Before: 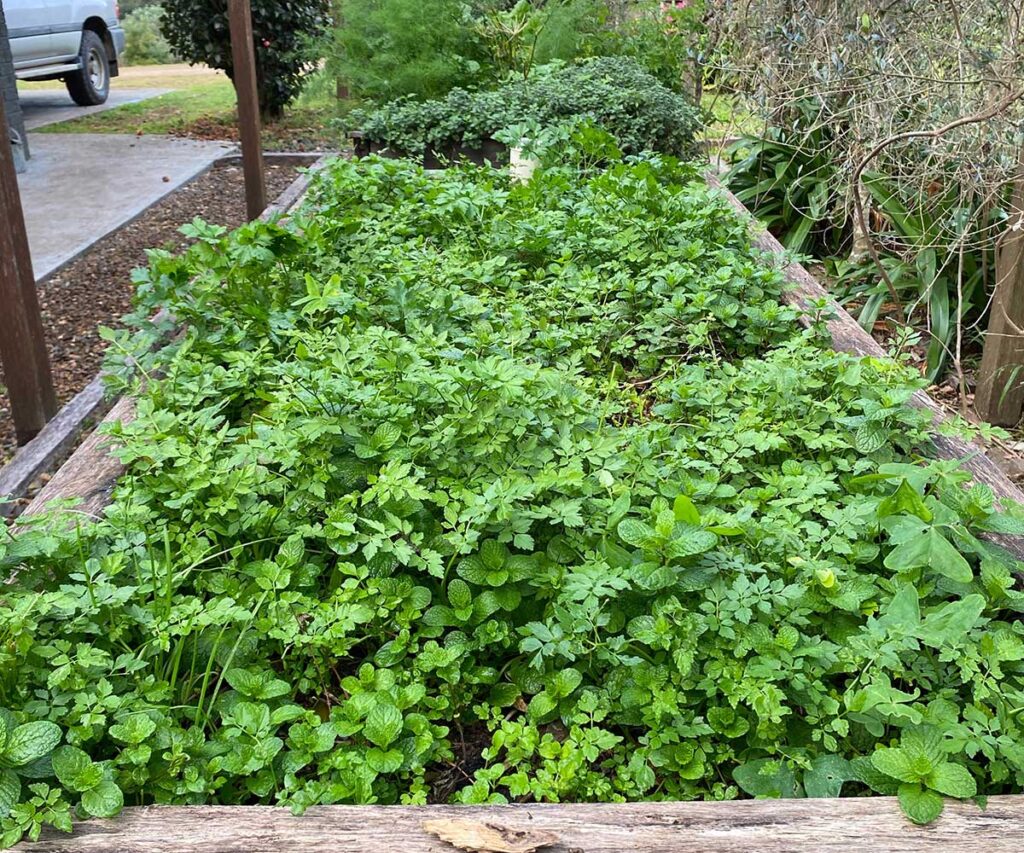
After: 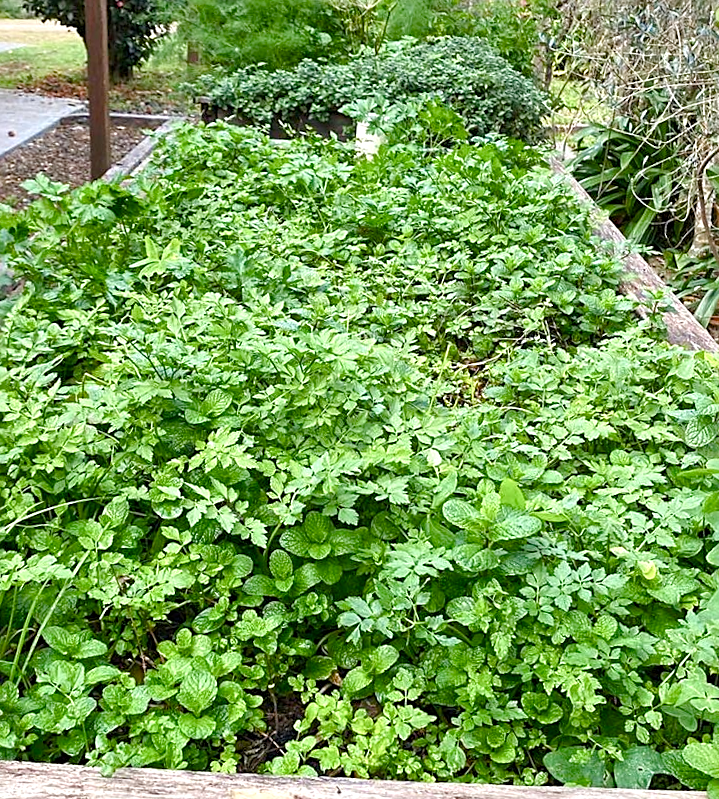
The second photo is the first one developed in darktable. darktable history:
sharpen: on, module defaults
crop and rotate: angle -3.27°, left 14.277%, top 0.028%, right 10.766%, bottom 0.028%
color balance rgb: perceptual saturation grading › global saturation 20%, perceptual saturation grading › highlights -50%, perceptual saturation grading › shadows 30%, perceptual brilliance grading › global brilliance 10%, perceptual brilliance grading › shadows 15%
